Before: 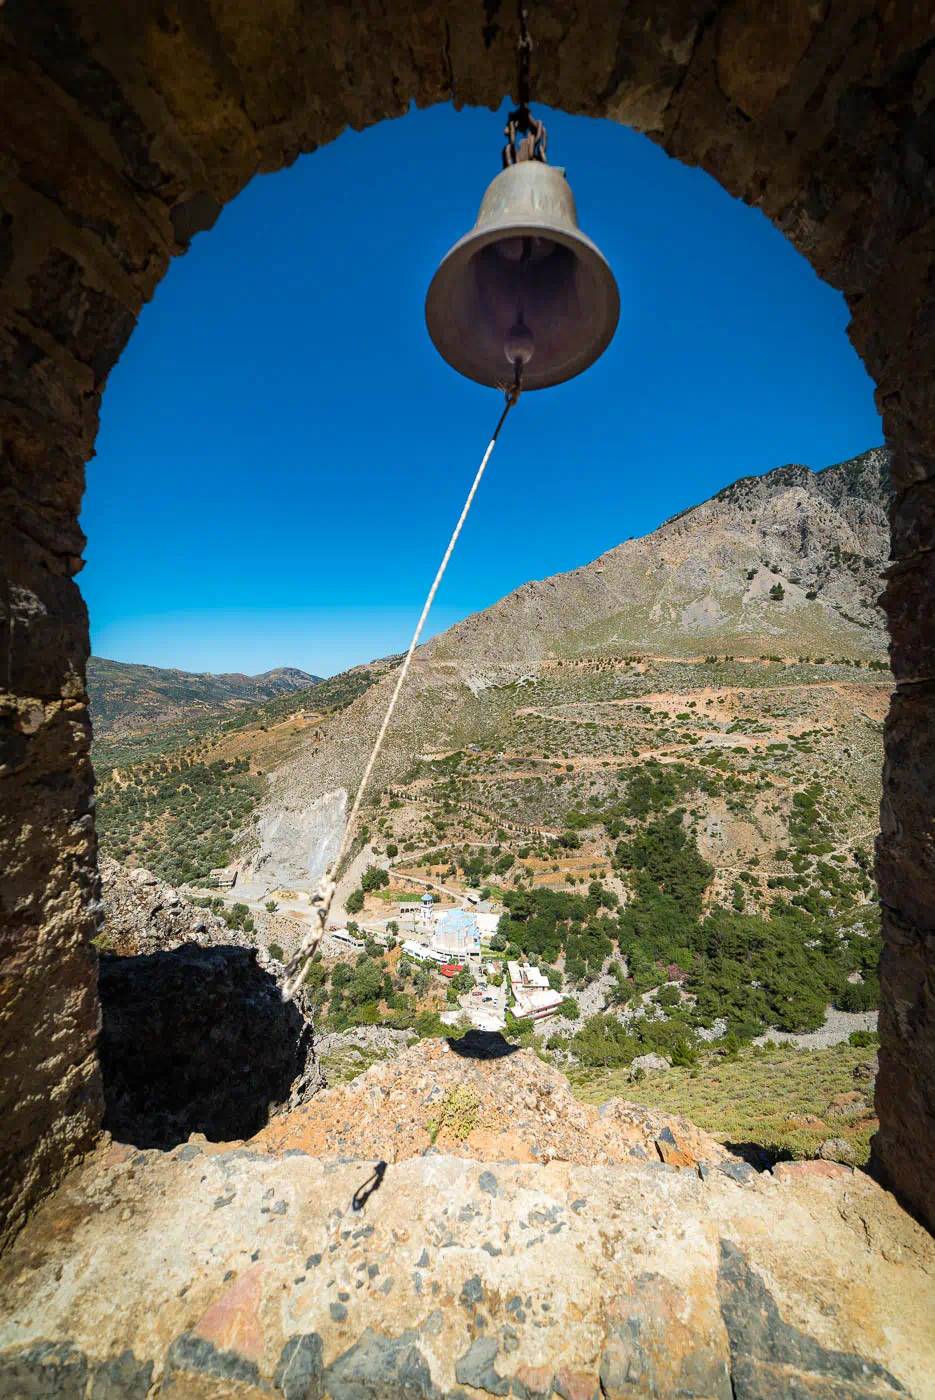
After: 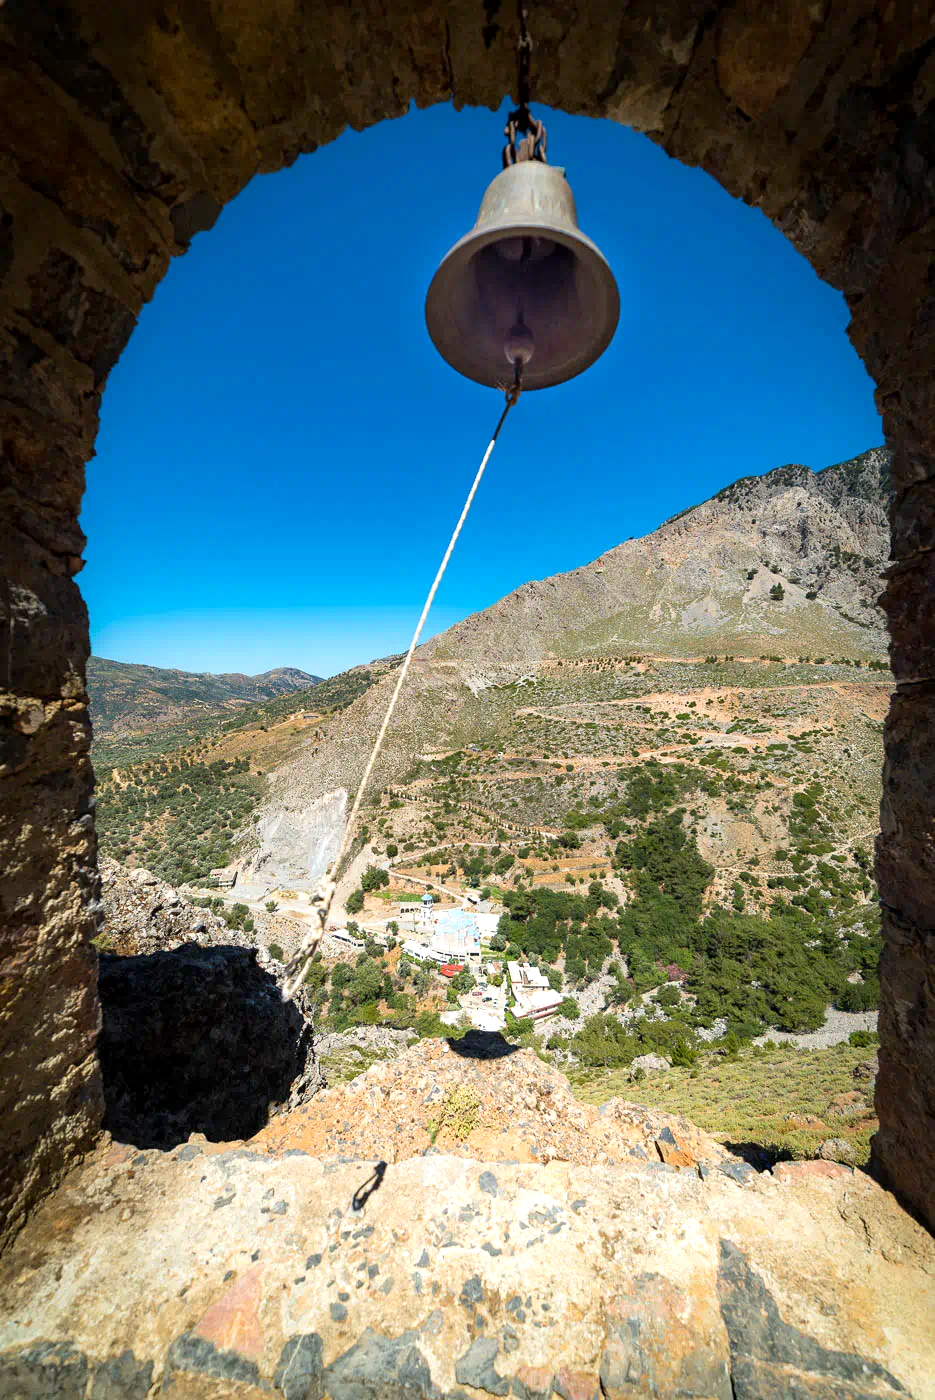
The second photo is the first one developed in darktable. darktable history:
exposure: black level correction 0.001, exposure 0.296 EV, compensate highlight preservation false
